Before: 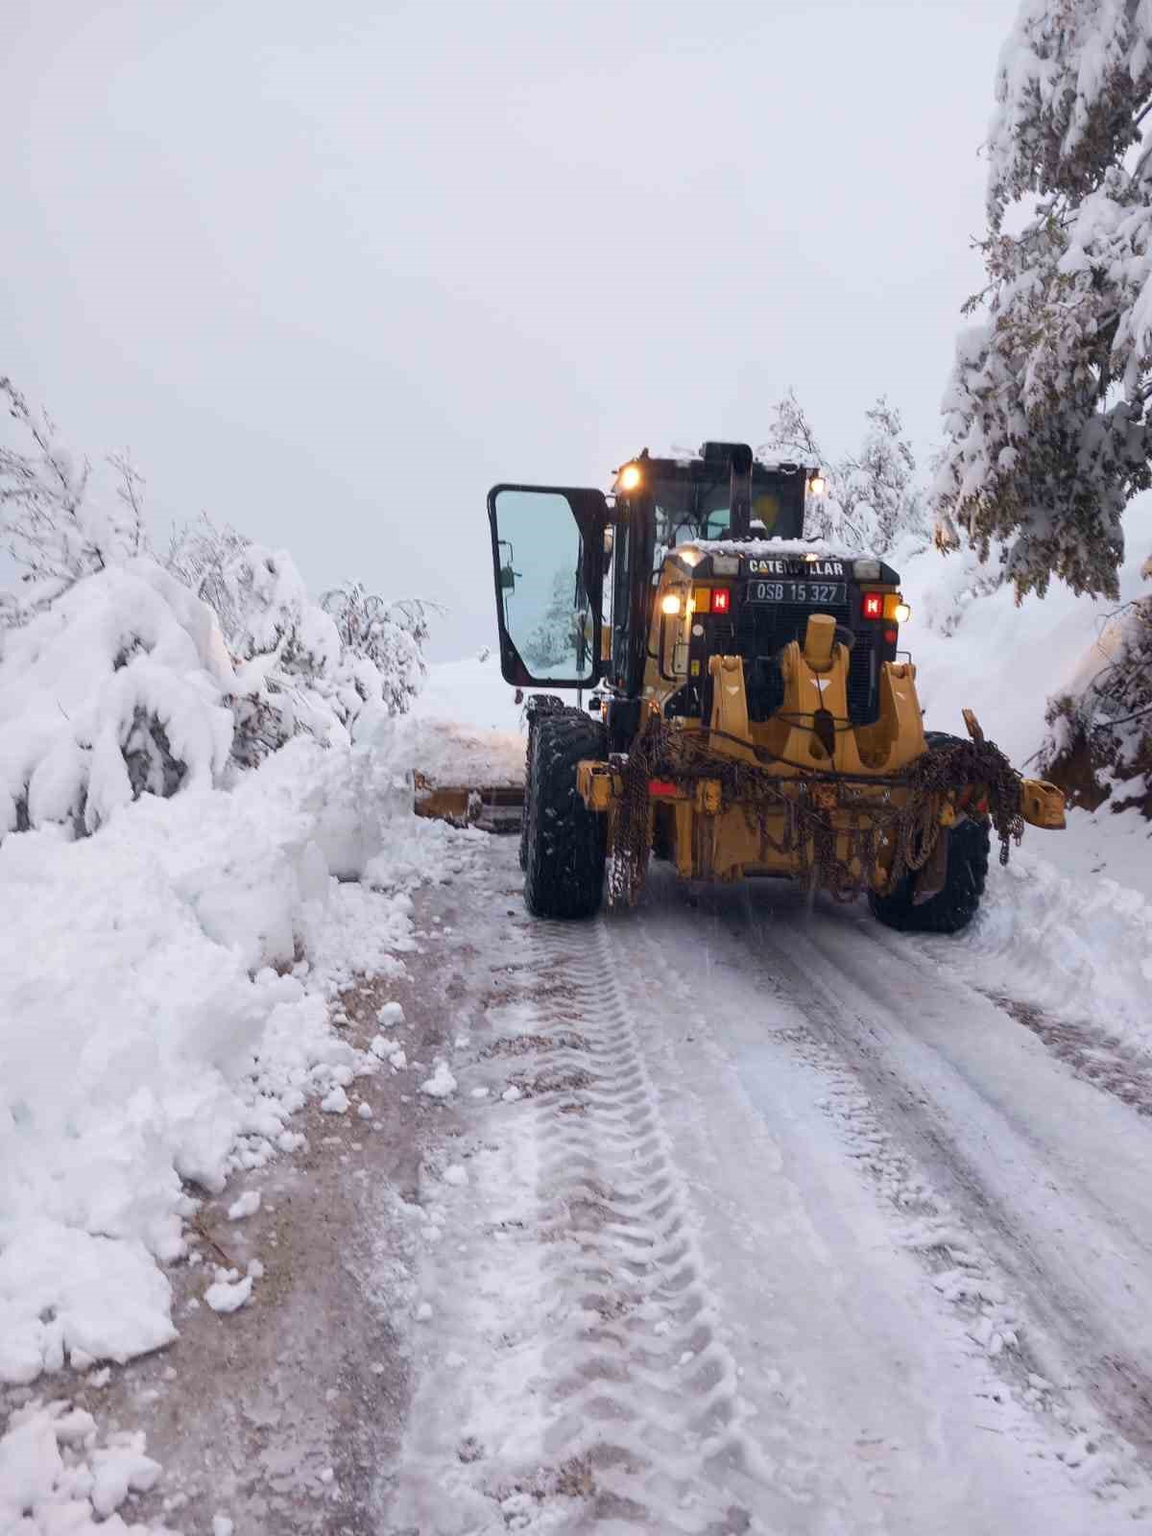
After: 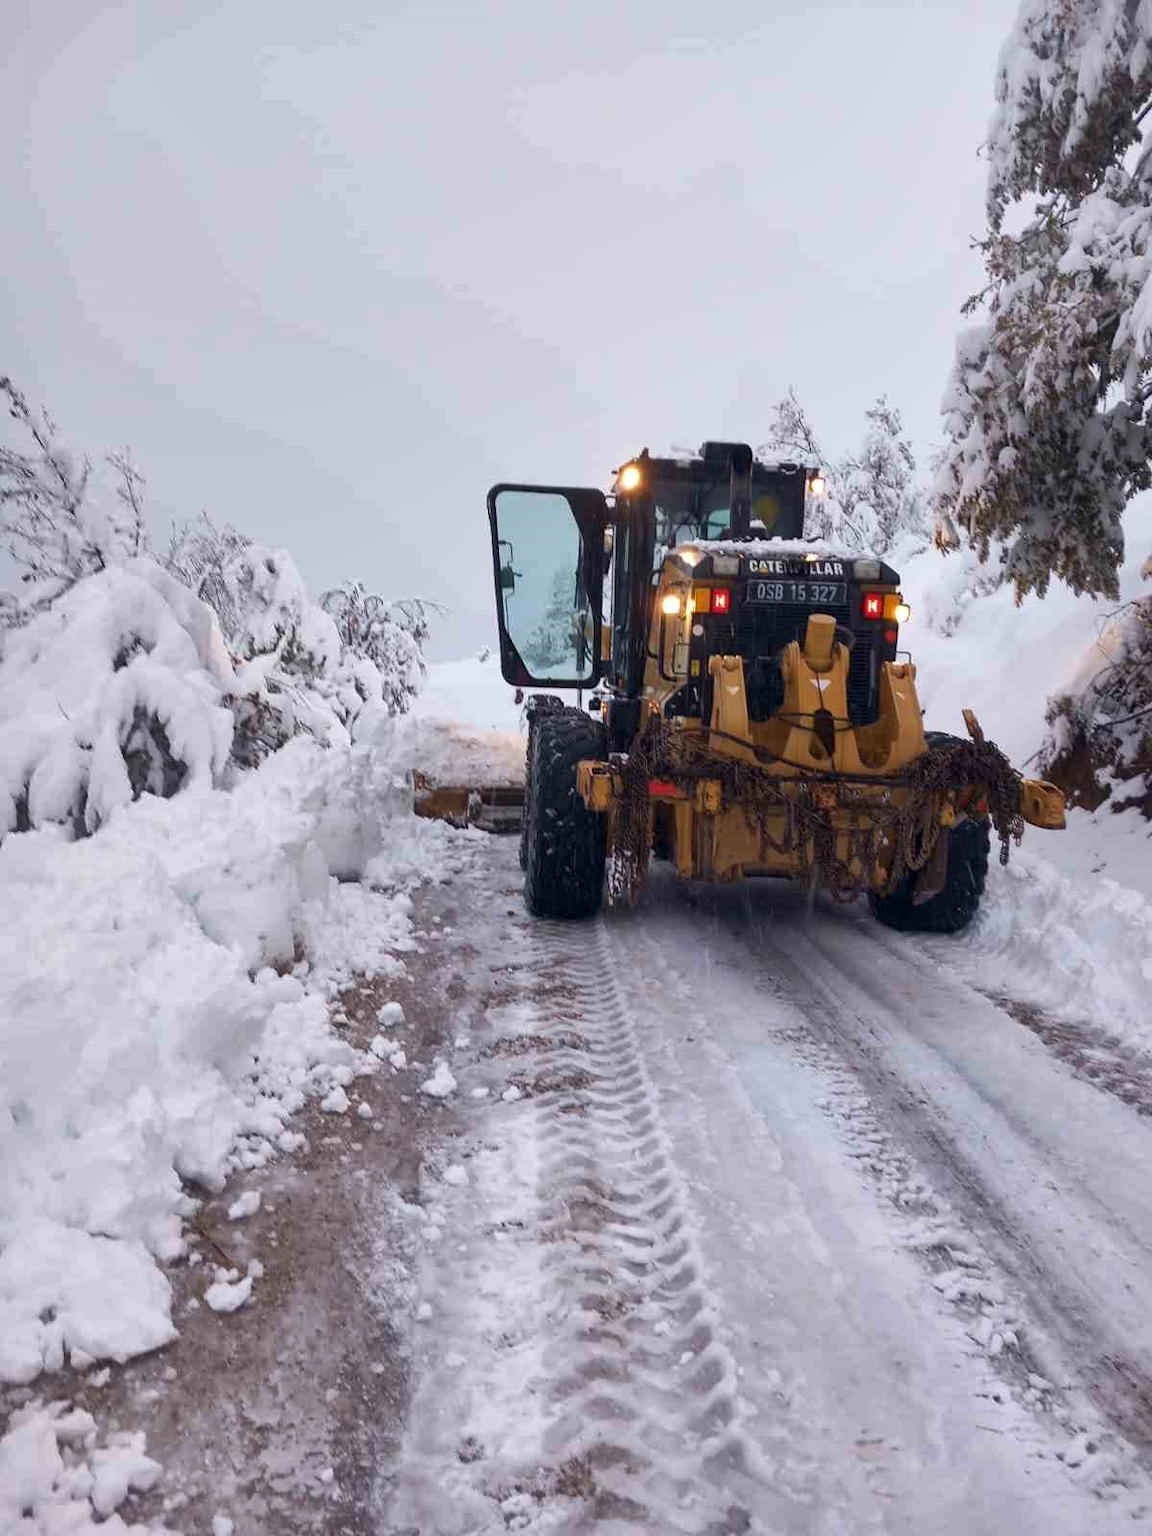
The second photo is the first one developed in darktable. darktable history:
local contrast: mode bilateral grid, contrast 20, coarseness 50, detail 120%, midtone range 0.2
shadows and highlights: radius 264.75, soften with gaussian
